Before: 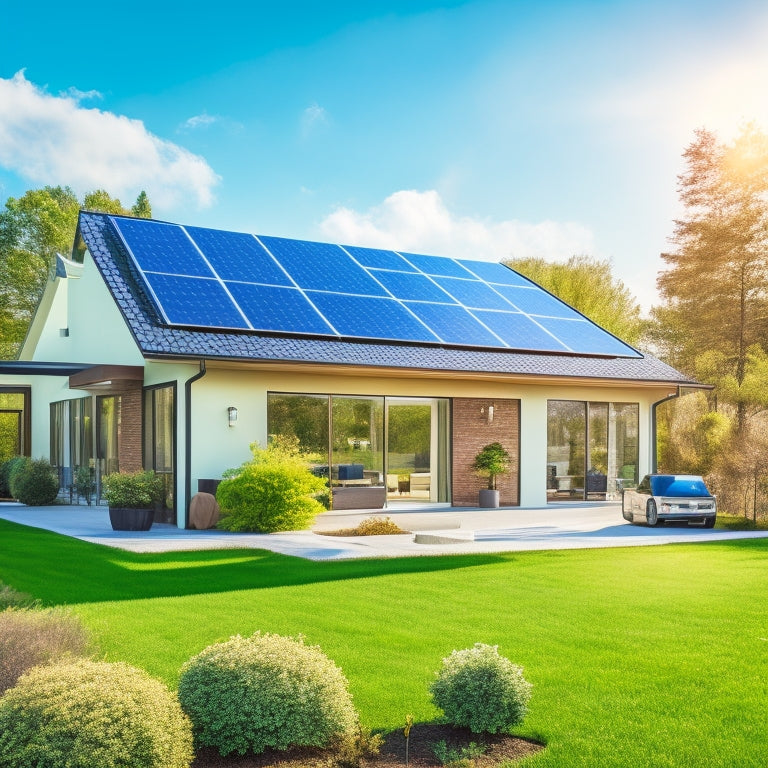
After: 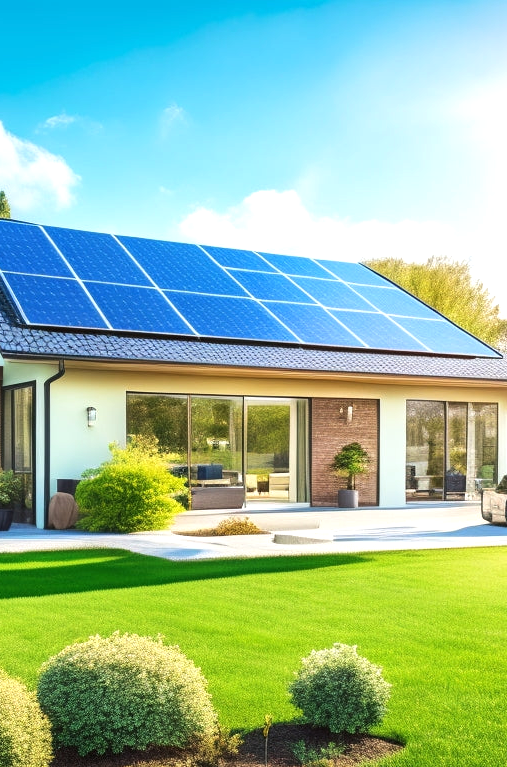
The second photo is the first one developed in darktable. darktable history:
crop and rotate: left 18.442%, right 15.508%
tone equalizer: -8 EV -0.417 EV, -7 EV -0.389 EV, -6 EV -0.333 EV, -5 EV -0.222 EV, -3 EV 0.222 EV, -2 EV 0.333 EV, -1 EV 0.389 EV, +0 EV 0.417 EV, edges refinement/feathering 500, mask exposure compensation -1.57 EV, preserve details no
